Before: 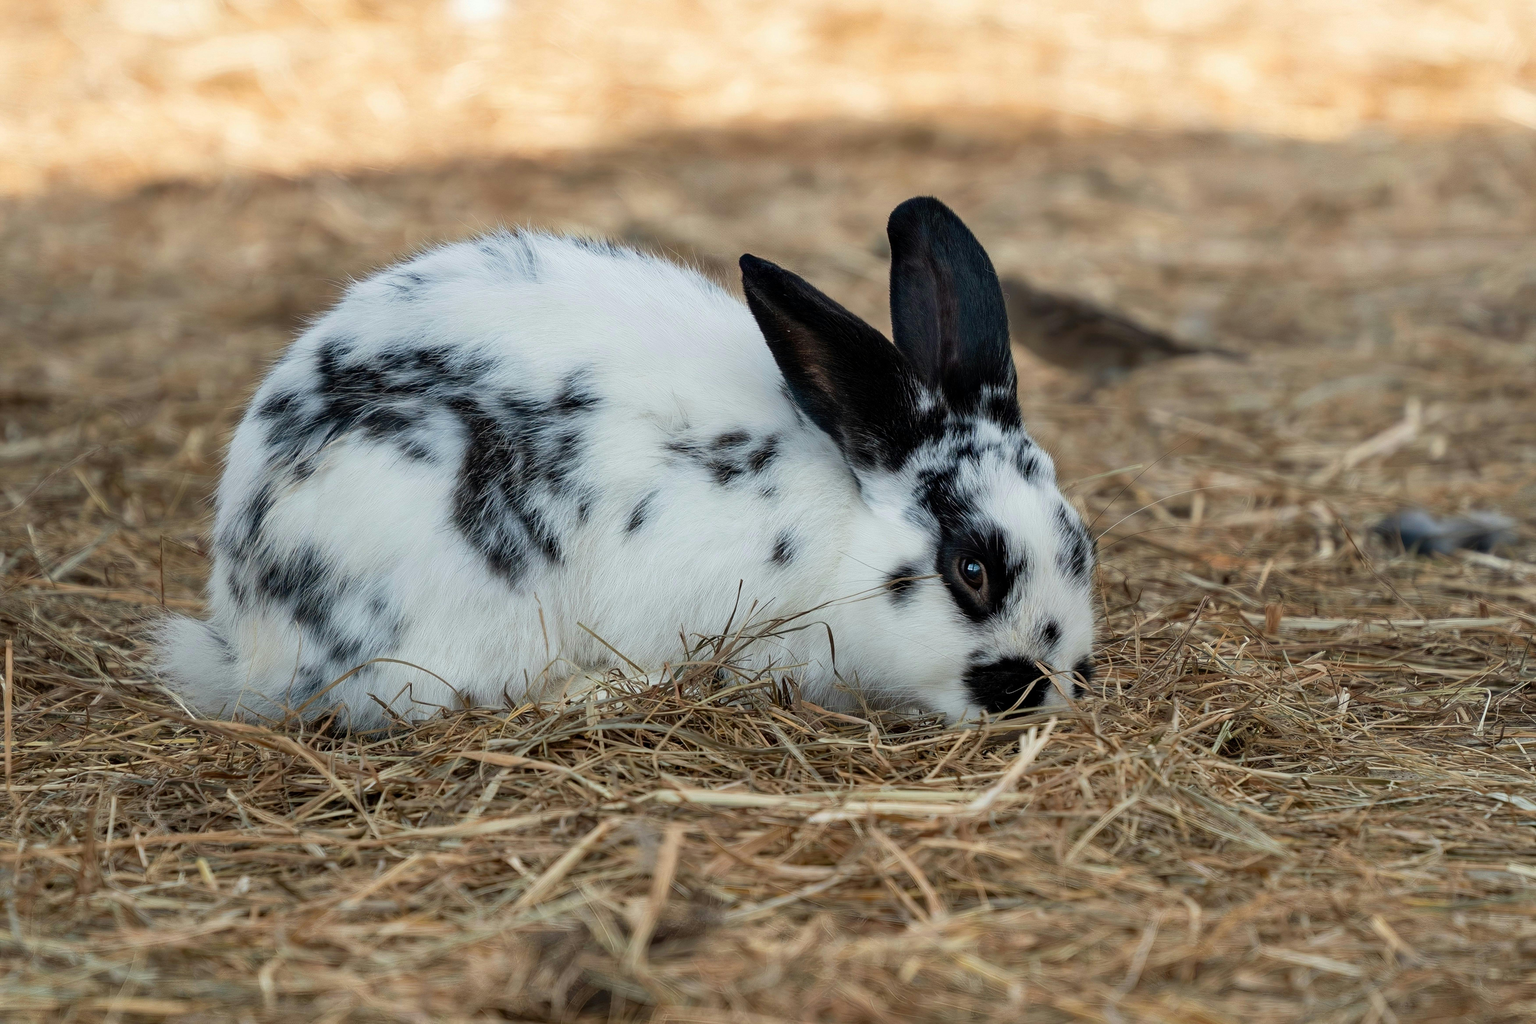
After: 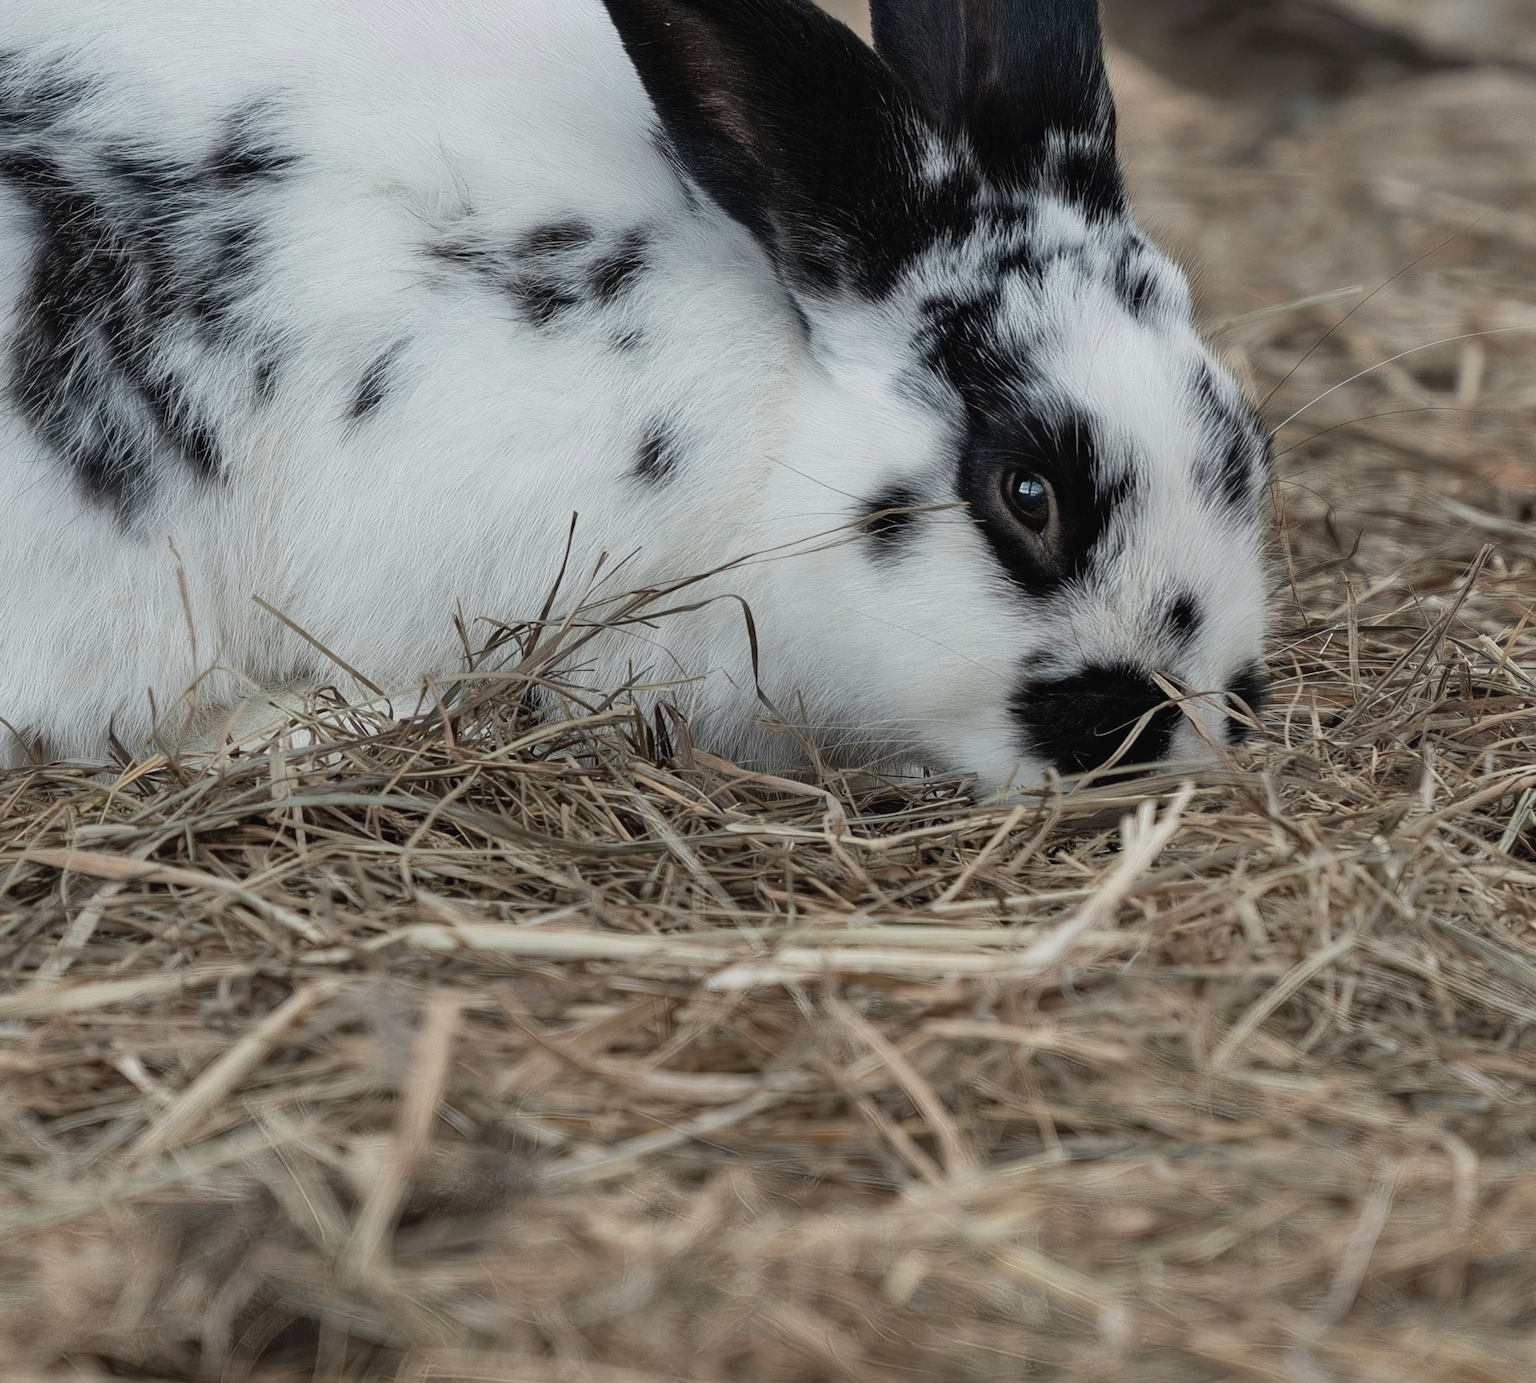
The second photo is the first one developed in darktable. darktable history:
contrast brightness saturation: contrast -0.05, saturation -0.41
crop and rotate: left 29.237%, top 31.152%, right 19.807%
